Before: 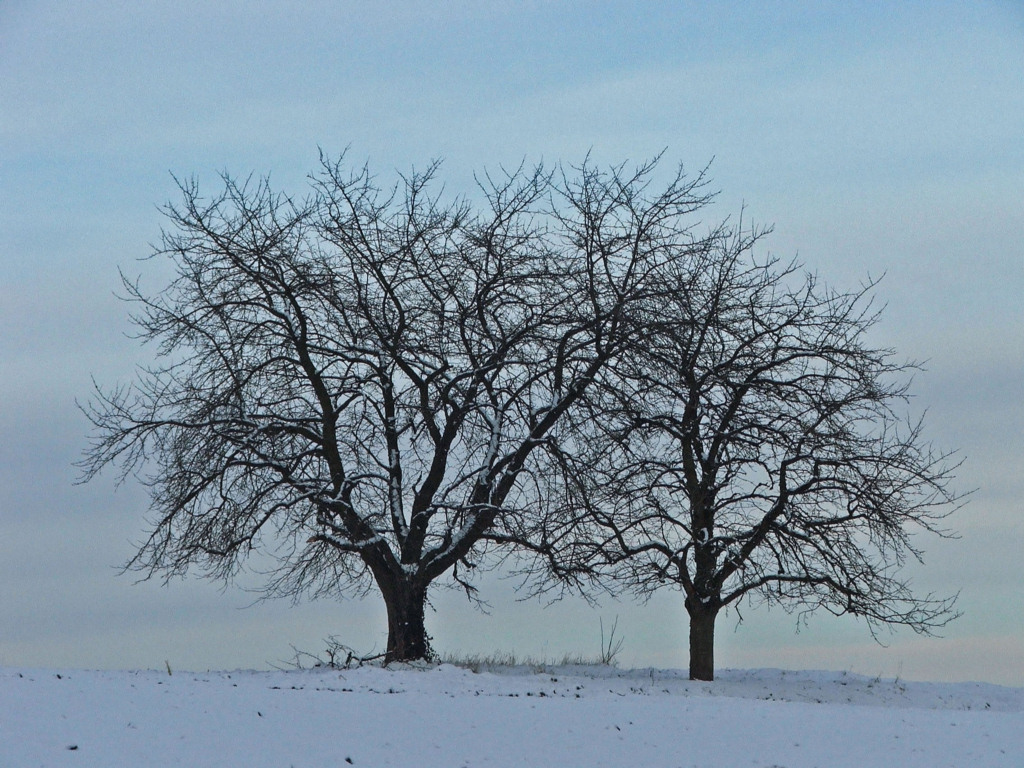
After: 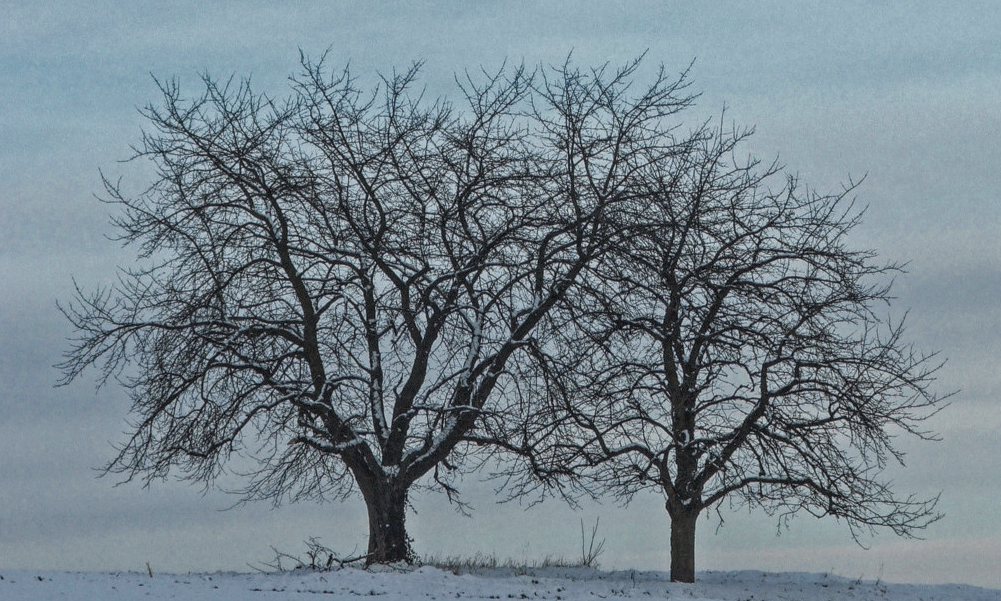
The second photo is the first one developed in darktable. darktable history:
crop and rotate: left 1.92%, top 12.764%, right 0.28%, bottom 8.975%
color zones: curves: ch0 [(0.25, 0.667) (0.758, 0.368)]; ch1 [(0.215, 0.245) (0.761, 0.373)]; ch2 [(0.247, 0.554) (0.761, 0.436)]
color balance rgb: global offset › hue 171.6°, linear chroma grading › shadows -3.03%, linear chroma grading › highlights -4.465%, perceptual saturation grading › global saturation 19.646%
local contrast: highlights 75%, shadows 55%, detail 177%, midtone range 0.206
